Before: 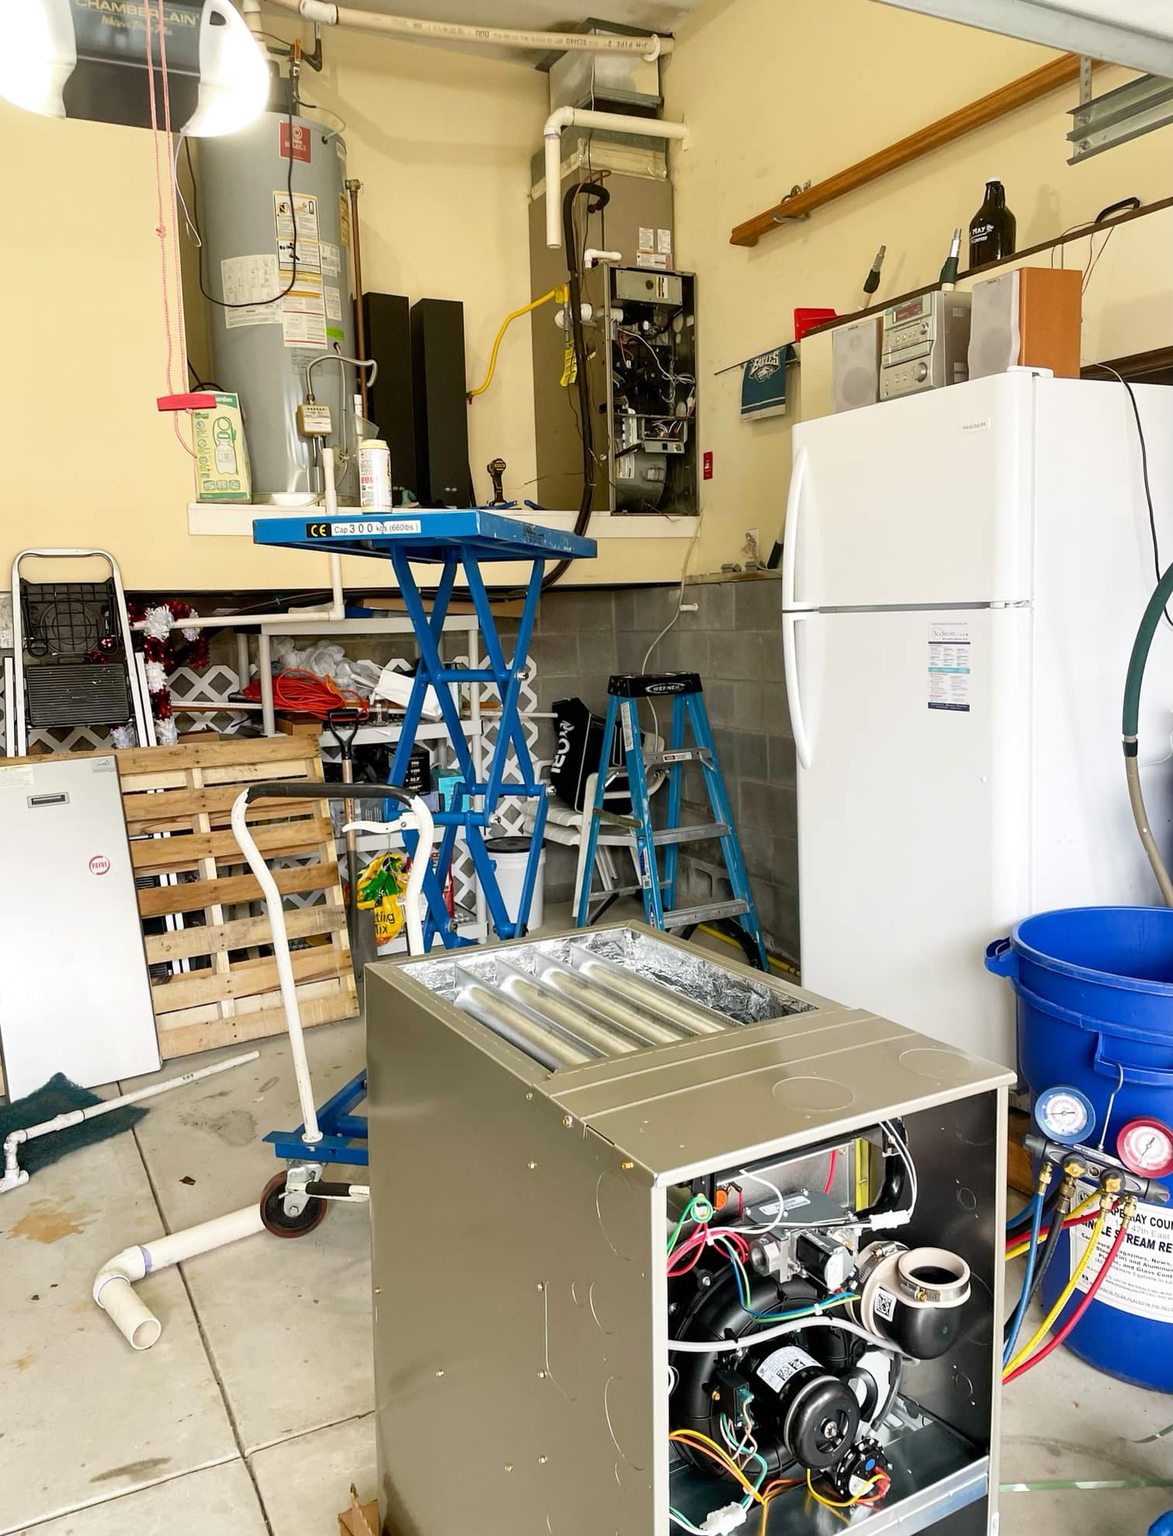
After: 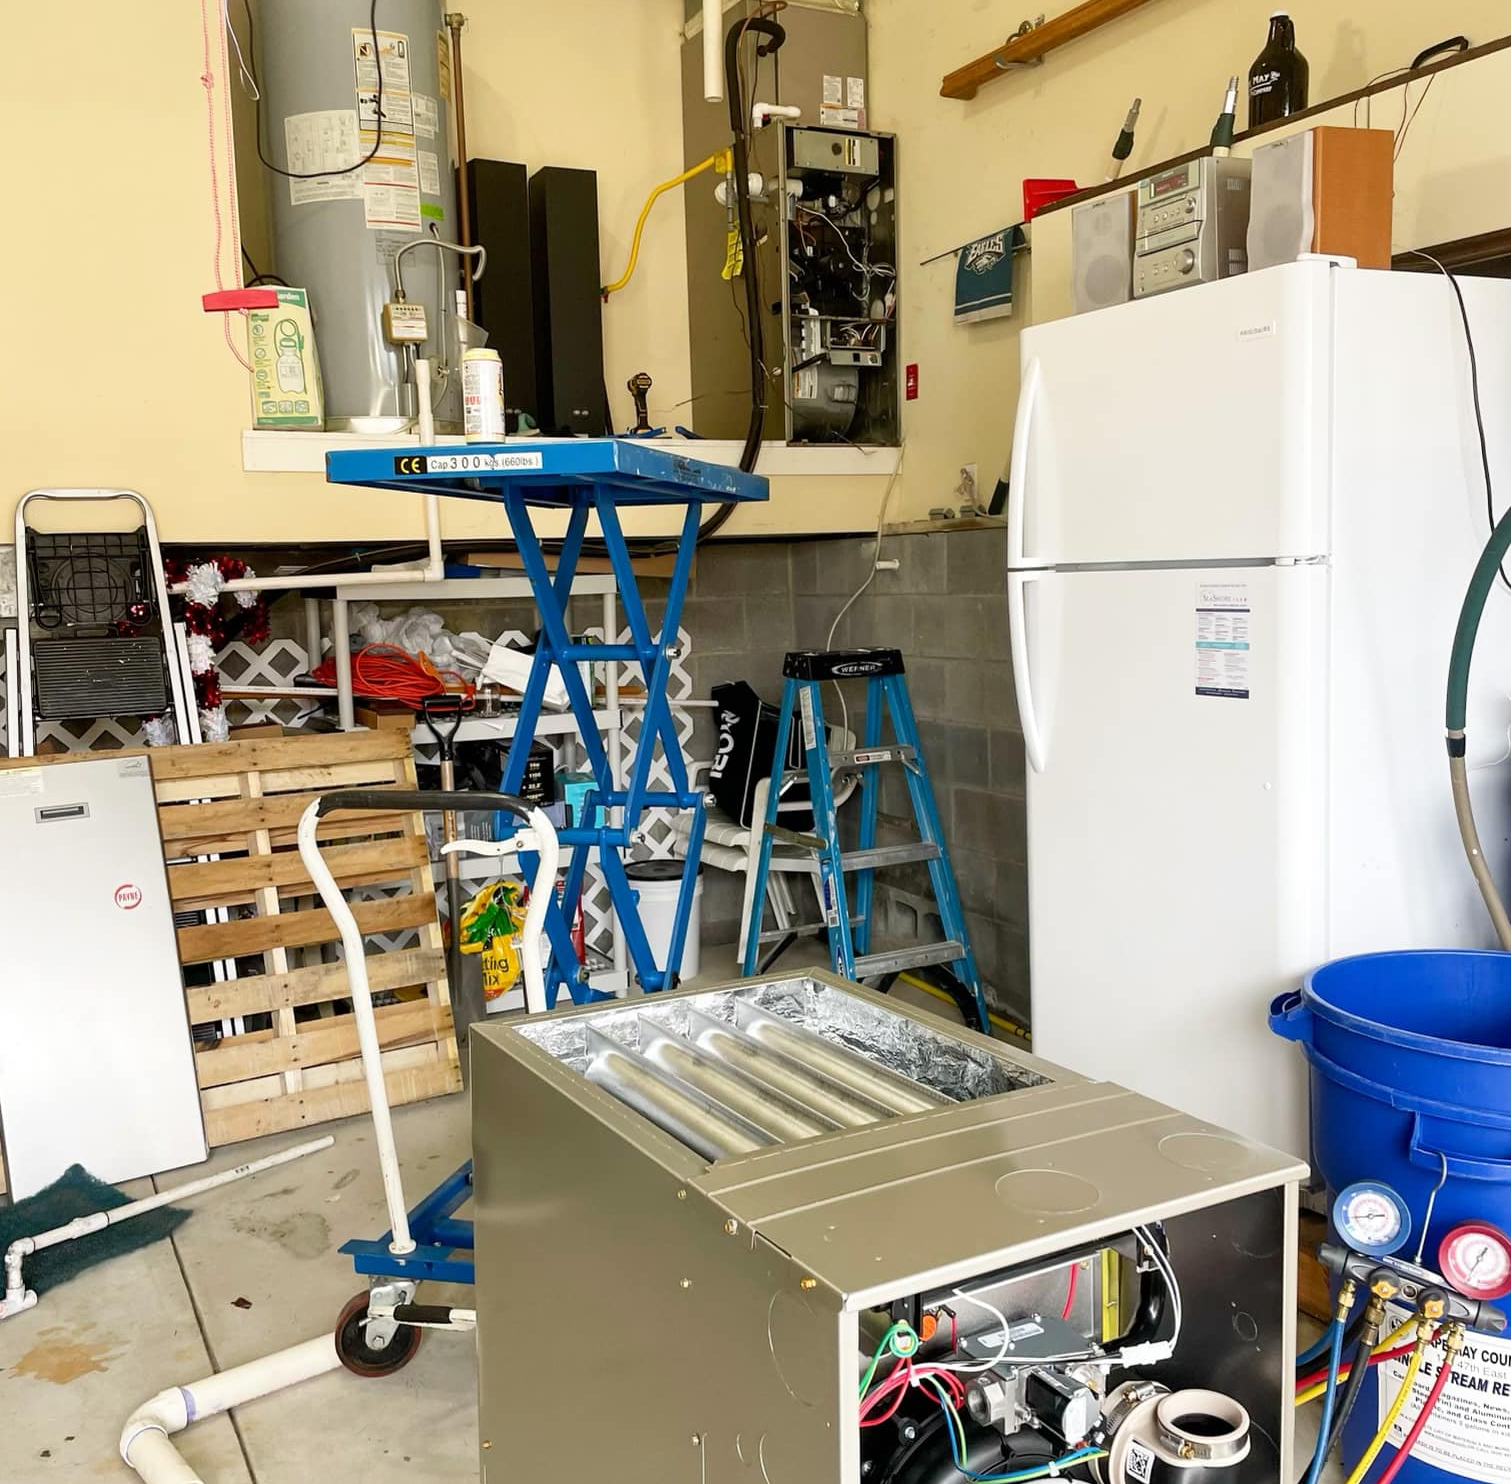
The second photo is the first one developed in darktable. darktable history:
crop: top 11.04%, bottom 13.925%
